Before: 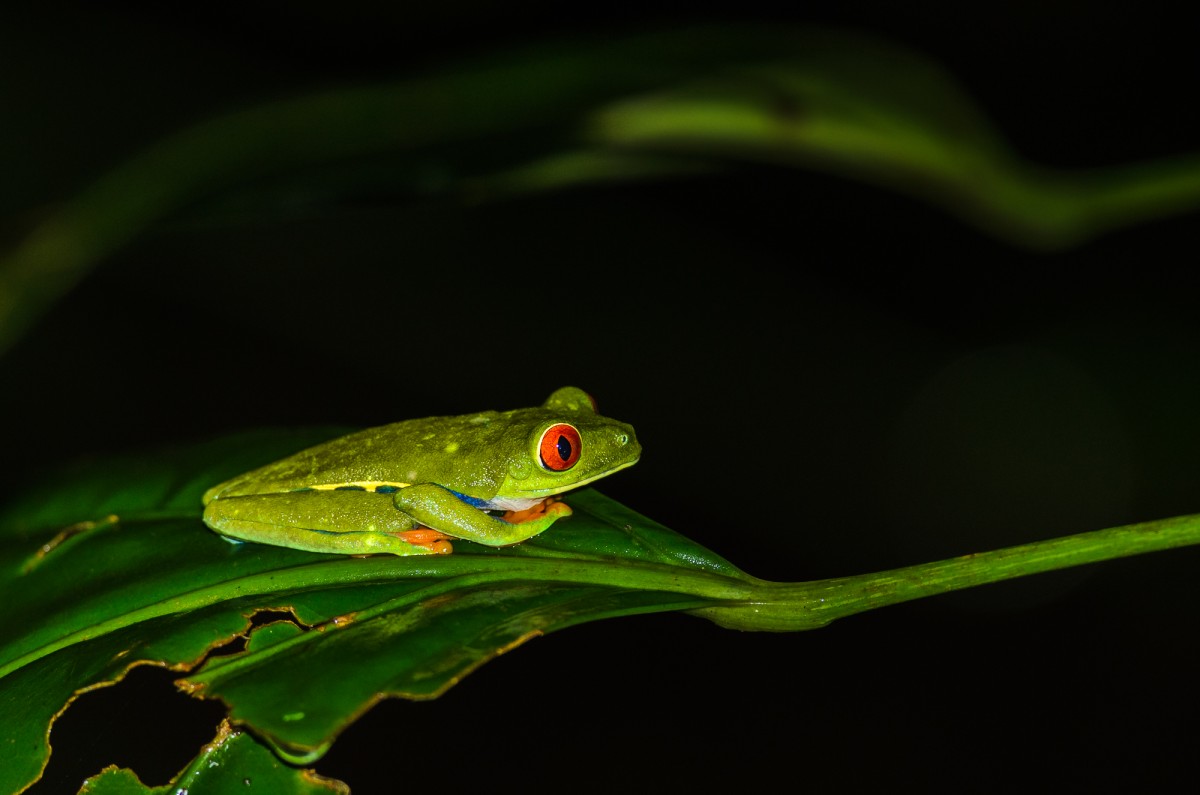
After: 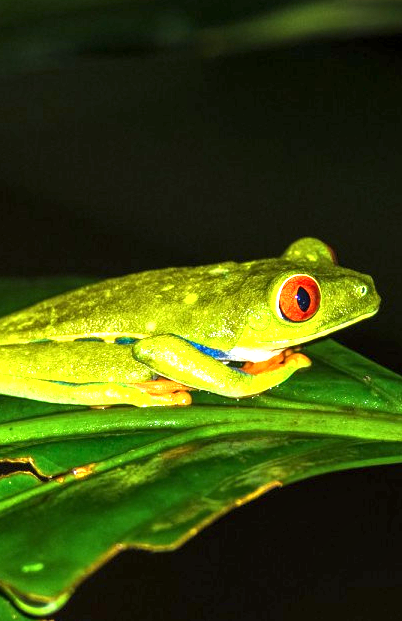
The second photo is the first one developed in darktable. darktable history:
exposure: black level correction 0, exposure 1.683 EV, compensate exposure bias true, compensate highlight preservation false
crop and rotate: left 21.772%, top 18.791%, right 44.667%, bottom 2.974%
local contrast: highlights 100%, shadows 100%, detail 131%, midtone range 0.2
tone equalizer: on, module defaults
